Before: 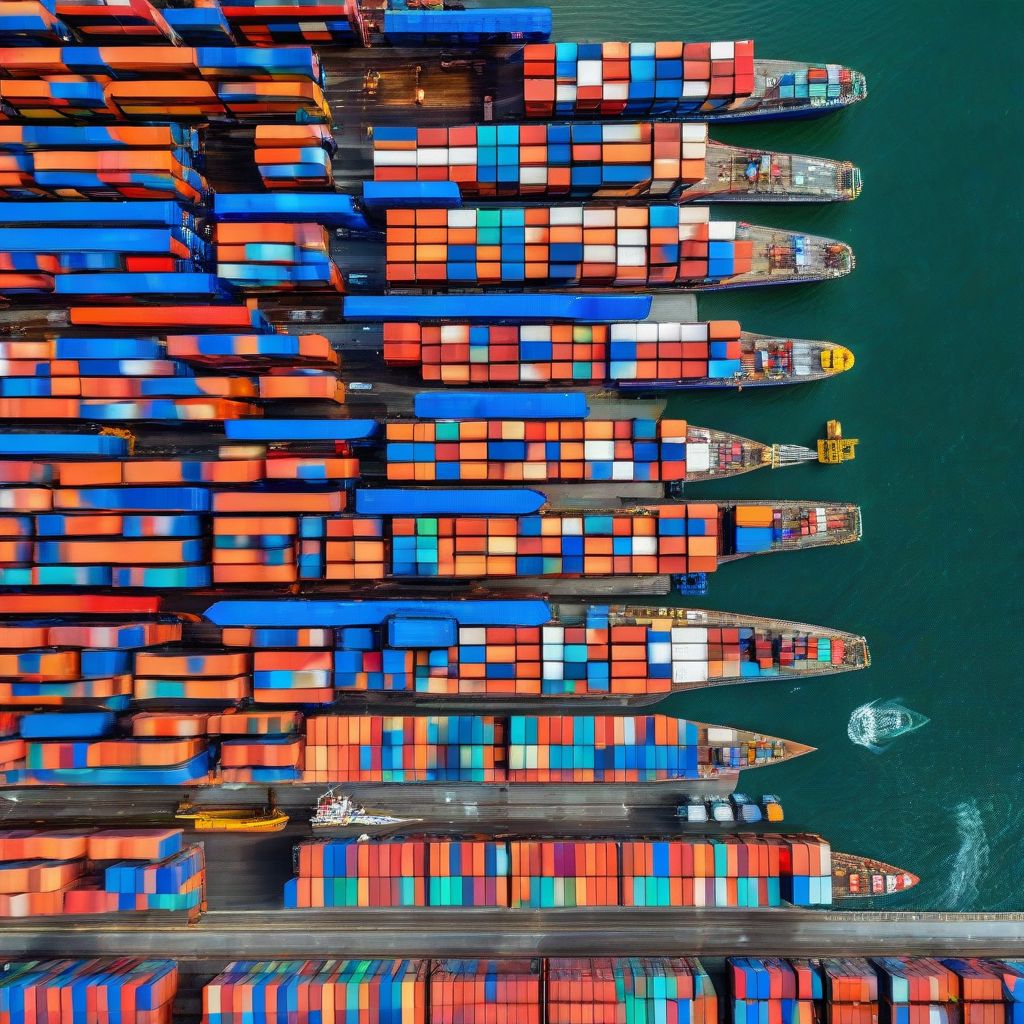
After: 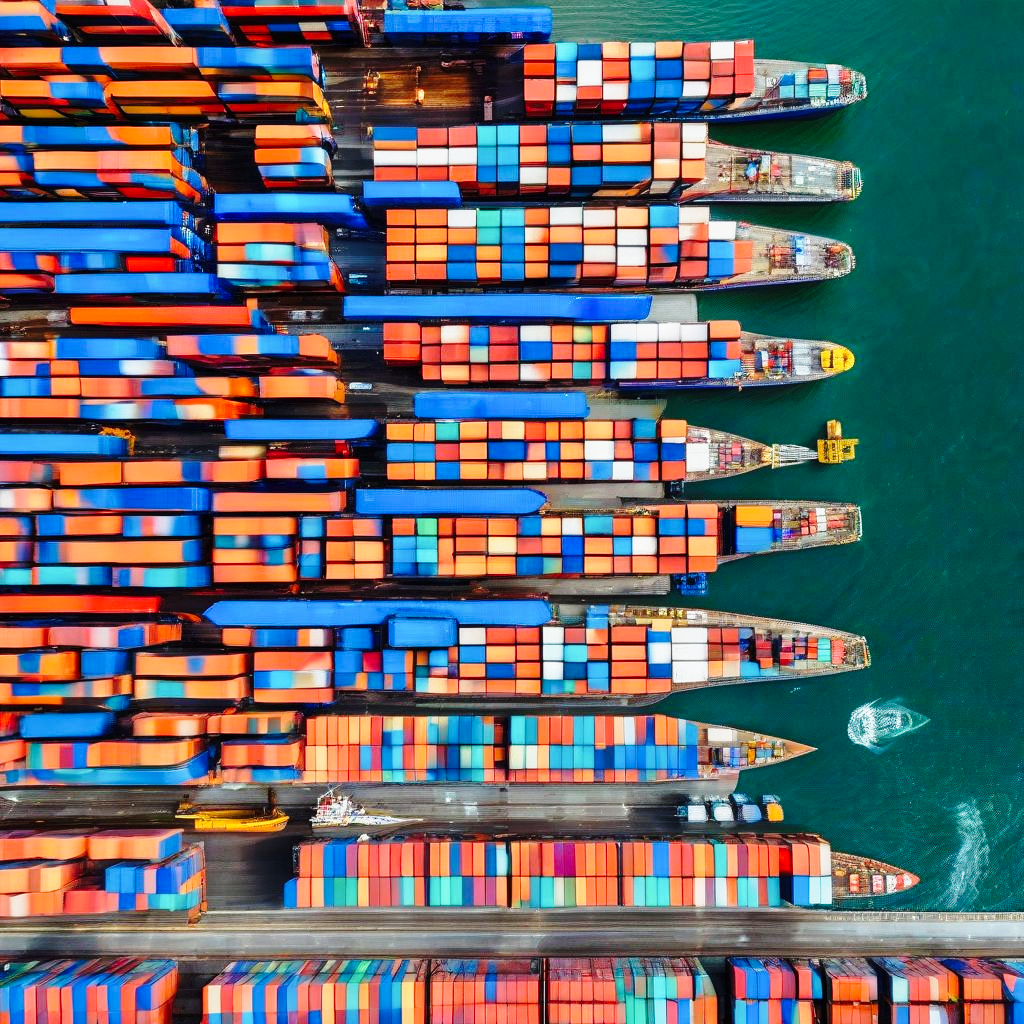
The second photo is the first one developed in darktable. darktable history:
exposure: exposure -0.18 EV, compensate exposure bias true, compensate highlight preservation false
base curve: curves: ch0 [(0, 0) (0.028, 0.03) (0.121, 0.232) (0.46, 0.748) (0.859, 0.968) (1, 1)], preserve colors none
